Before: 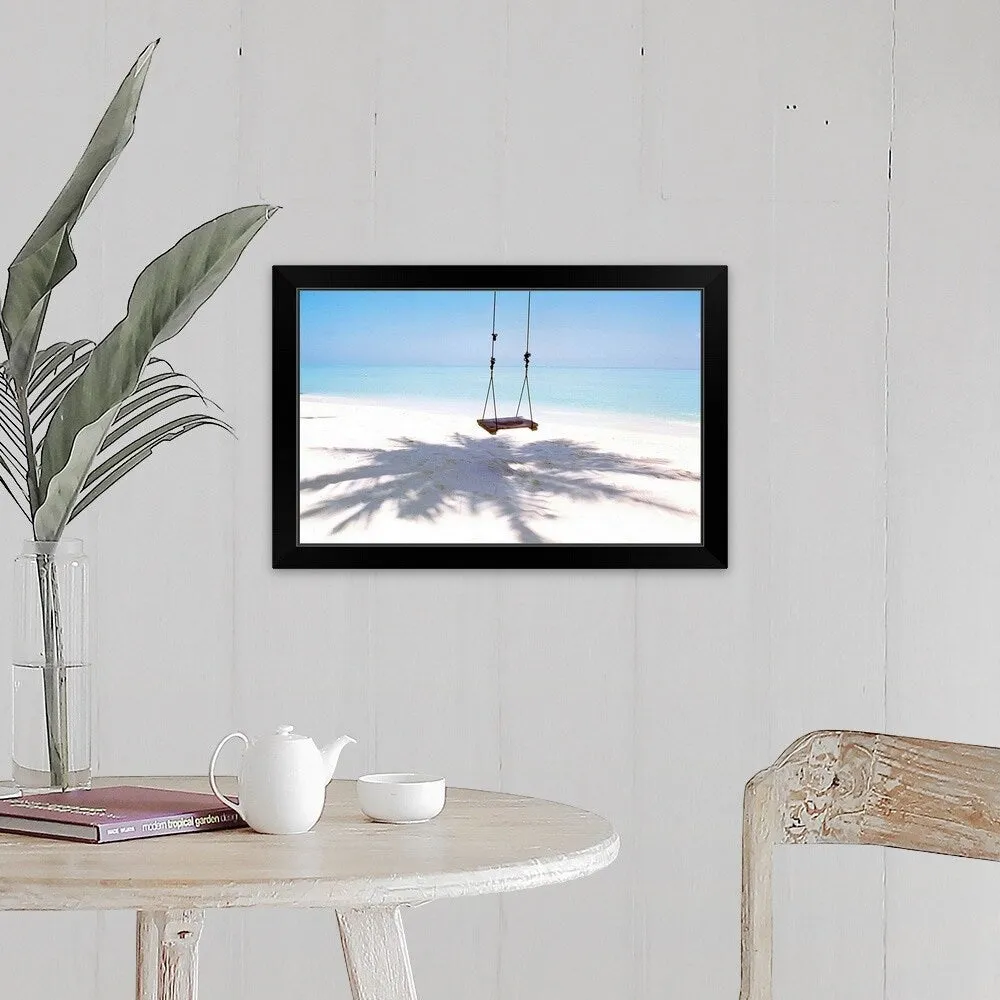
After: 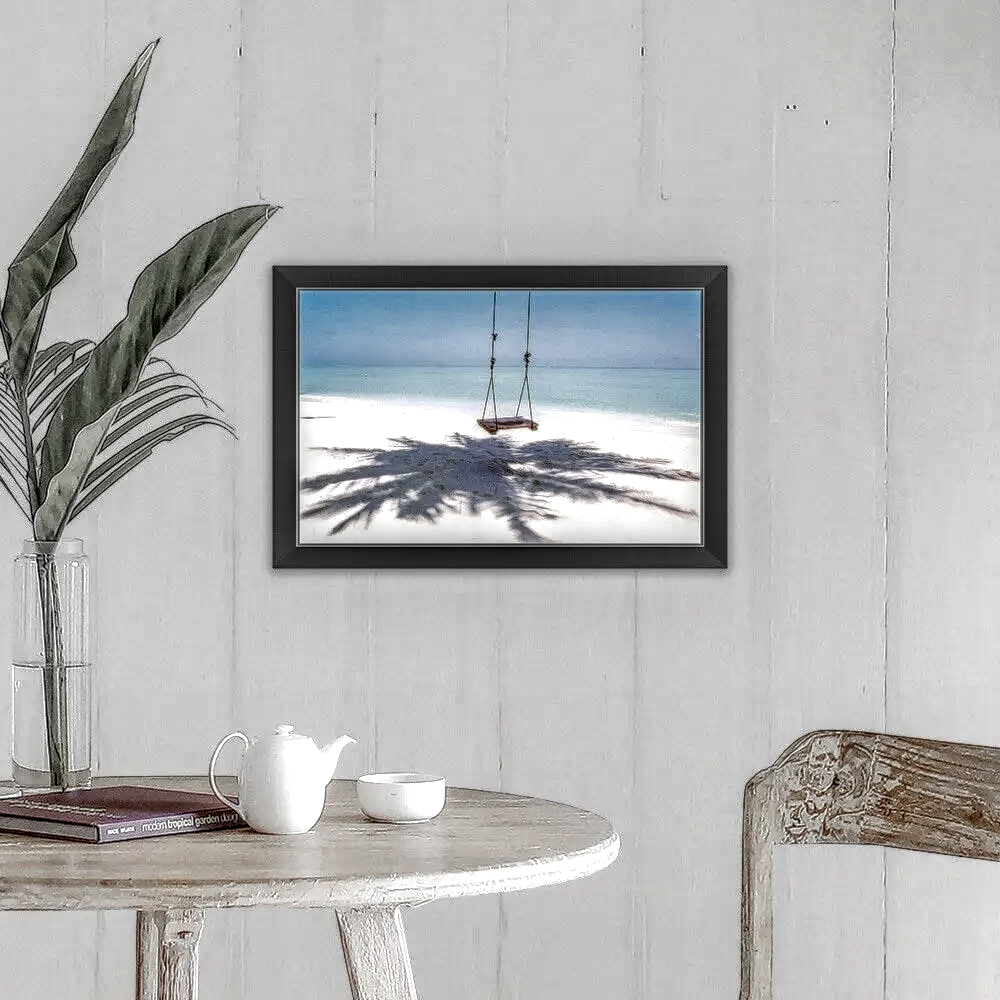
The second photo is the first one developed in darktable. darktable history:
color zones: curves: ch0 [(0, 0.5) (0.125, 0.4) (0.25, 0.5) (0.375, 0.4) (0.5, 0.4) (0.625, 0.35) (0.75, 0.35) (0.875, 0.5)]; ch1 [(0, 0.35) (0.125, 0.45) (0.25, 0.35) (0.375, 0.35) (0.5, 0.35) (0.625, 0.35) (0.75, 0.45) (0.875, 0.35)]; ch2 [(0, 0.6) (0.125, 0.5) (0.25, 0.5) (0.375, 0.6) (0.5, 0.6) (0.625, 0.5) (0.75, 0.5) (0.875, 0.5)]
local contrast: highlights 4%, shadows 6%, detail 300%, midtone range 0.302
